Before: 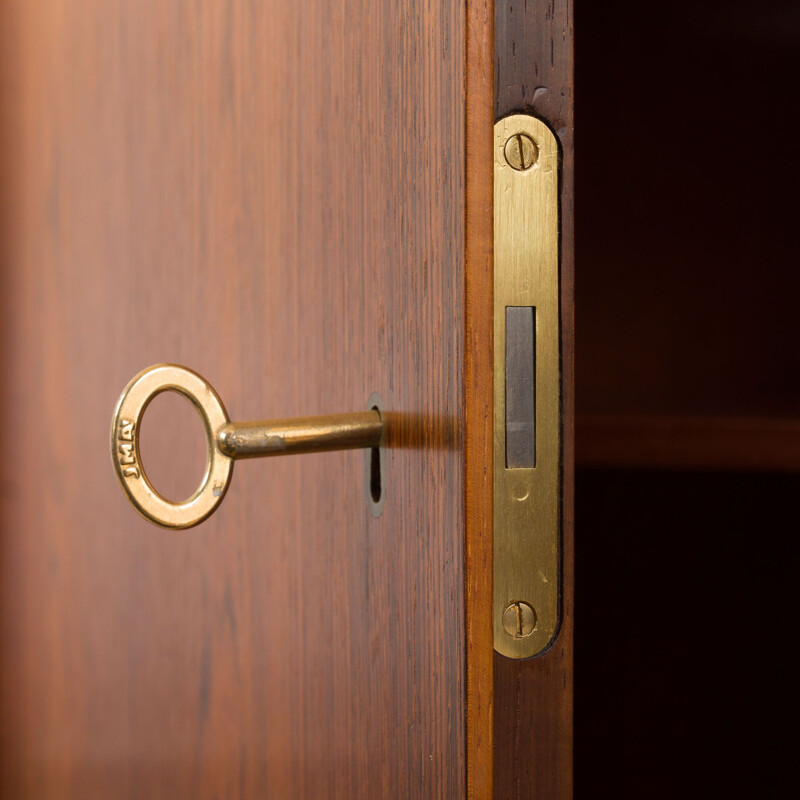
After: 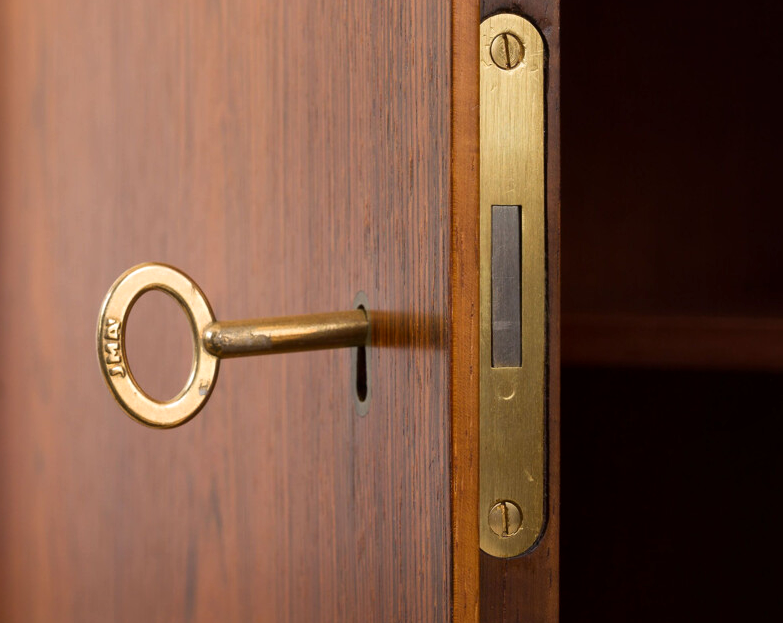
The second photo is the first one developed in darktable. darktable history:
crop and rotate: left 1.834%, top 12.716%, right 0.247%, bottom 9.355%
local contrast: mode bilateral grid, contrast 21, coarseness 50, detail 119%, midtone range 0.2
